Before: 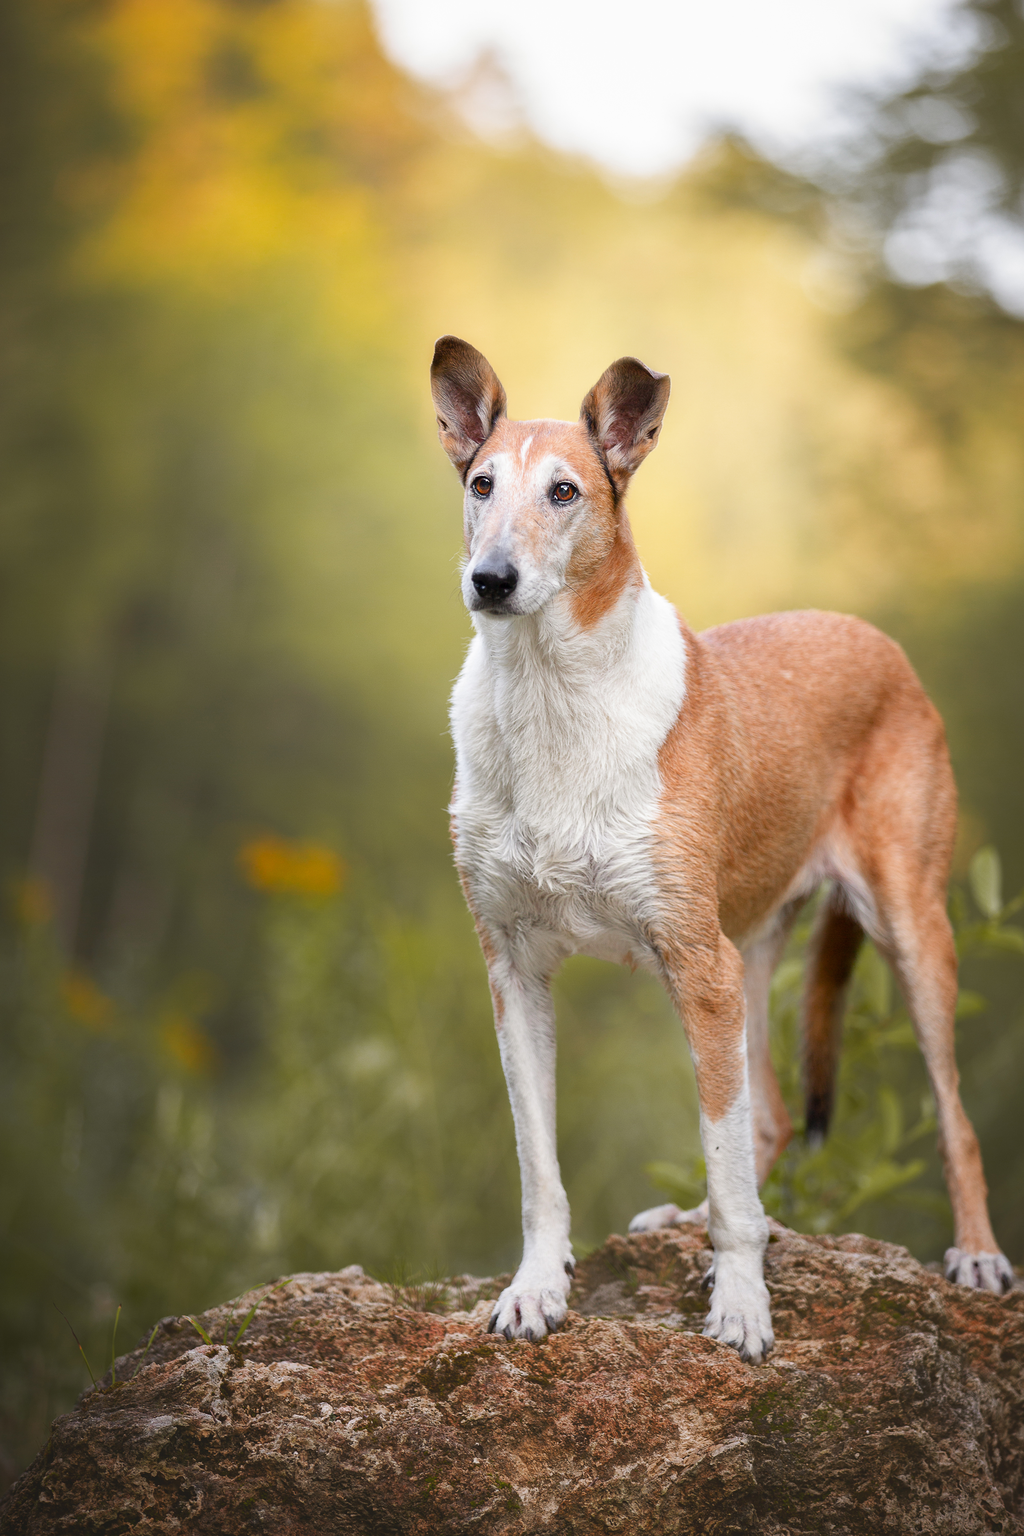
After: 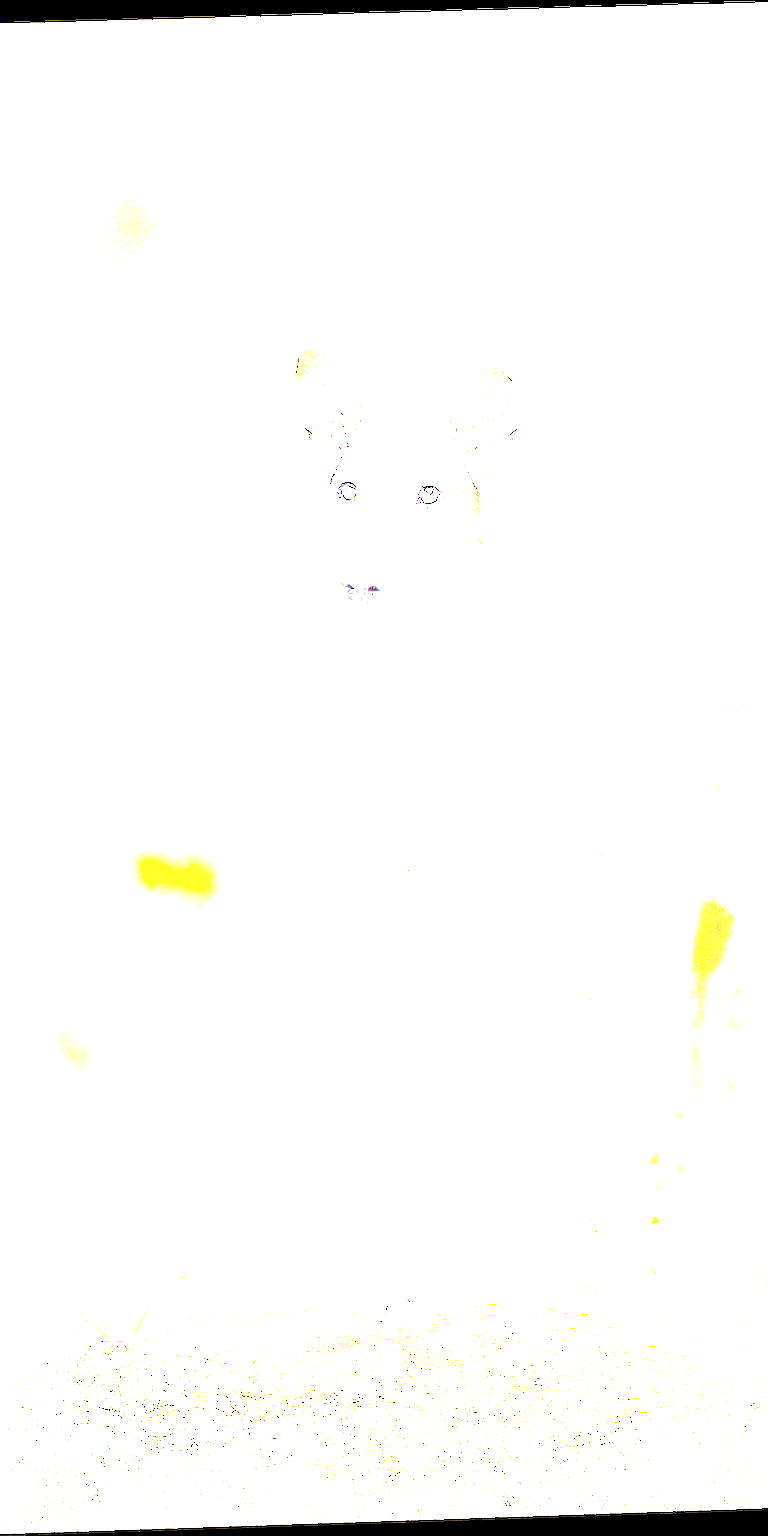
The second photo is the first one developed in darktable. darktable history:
white balance: emerald 1
rotate and perspective: rotation -1.77°, lens shift (horizontal) 0.004, automatic cropping off
crop: left 13.443%, right 13.31%
rgb levels: levels [[0.027, 0.429, 0.996], [0, 0.5, 1], [0, 0.5, 1]]
exposure: exposure 8 EV, compensate highlight preservation false
vignetting: fall-off radius 60.92%
sharpen: radius 2.543, amount 0.636
local contrast: mode bilateral grid, contrast 20, coarseness 50, detail 132%, midtone range 0.2
